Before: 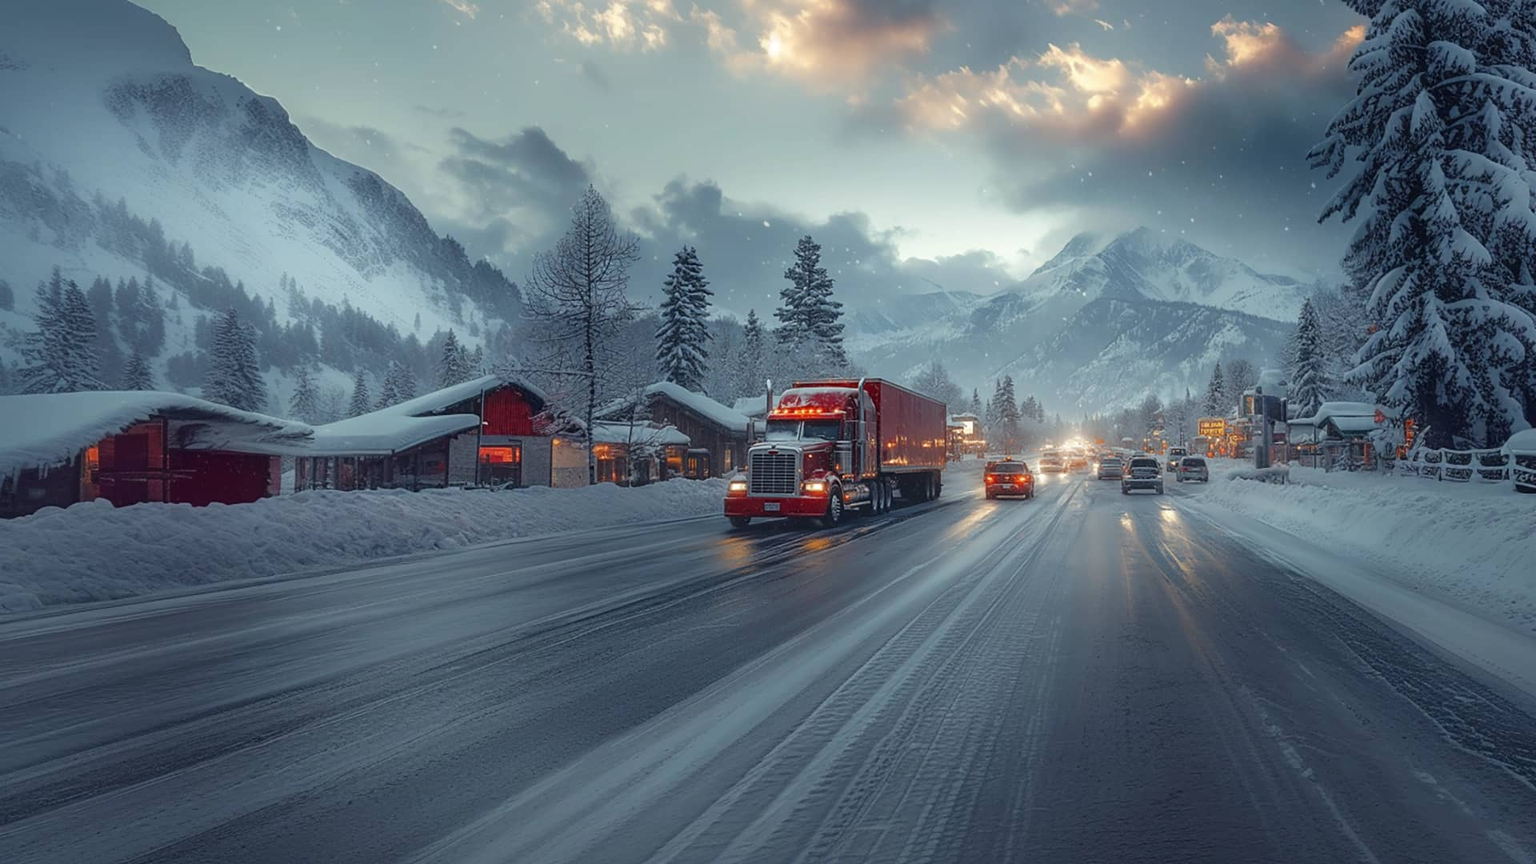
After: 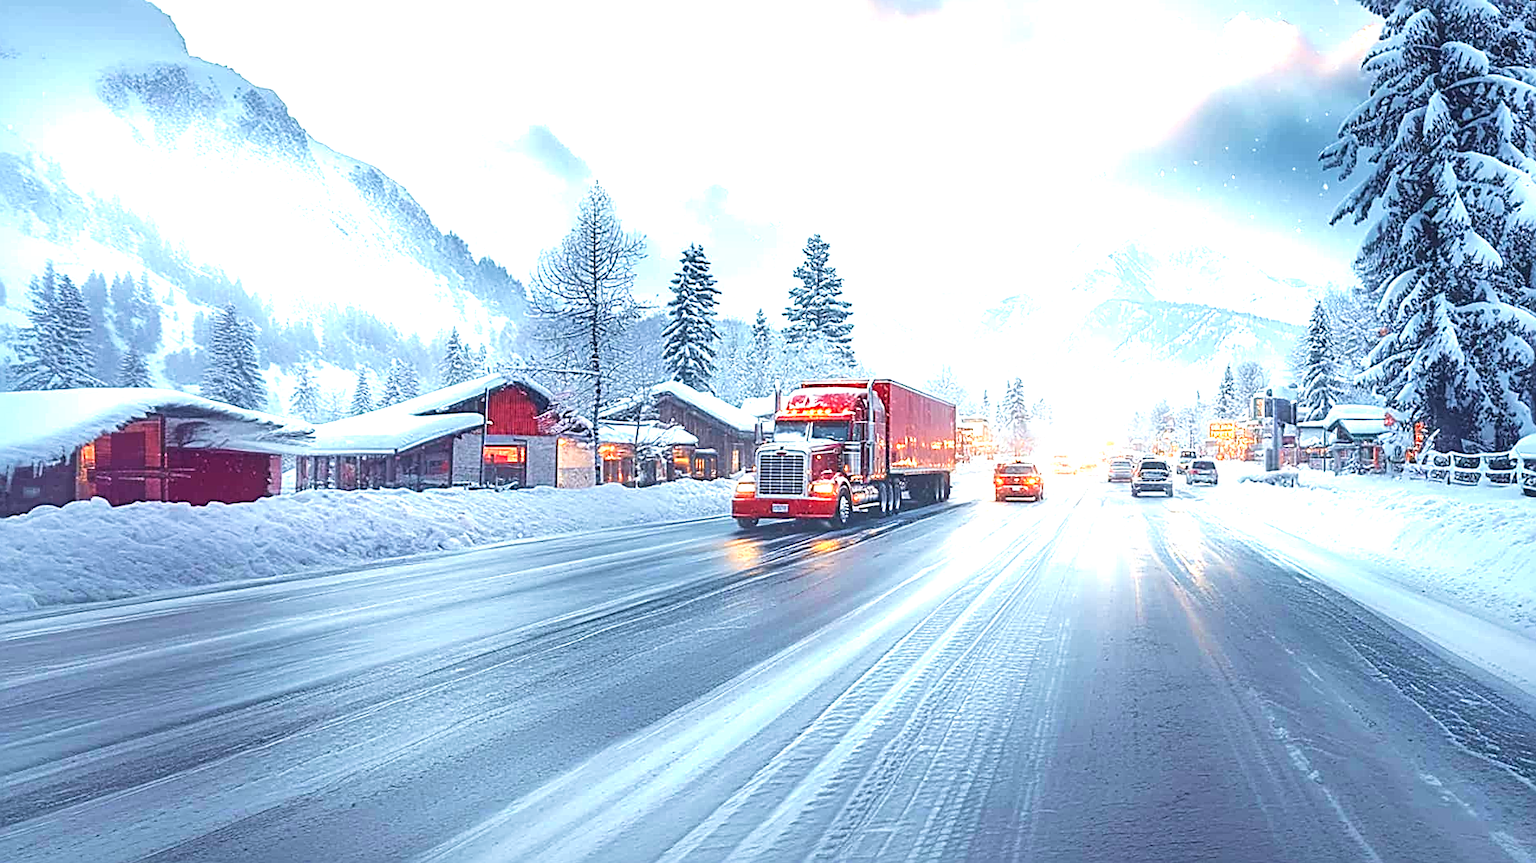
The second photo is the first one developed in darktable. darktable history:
sharpen: radius 2.543, amount 0.636
rotate and perspective: rotation 0.174°, lens shift (vertical) 0.013, lens shift (horizontal) 0.019, shear 0.001, automatic cropping original format, crop left 0.007, crop right 0.991, crop top 0.016, crop bottom 0.997
velvia: on, module defaults
exposure: black level correction 0, exposure 2.327 EV, compensate exposure bias true, compensate highlight preservation false
